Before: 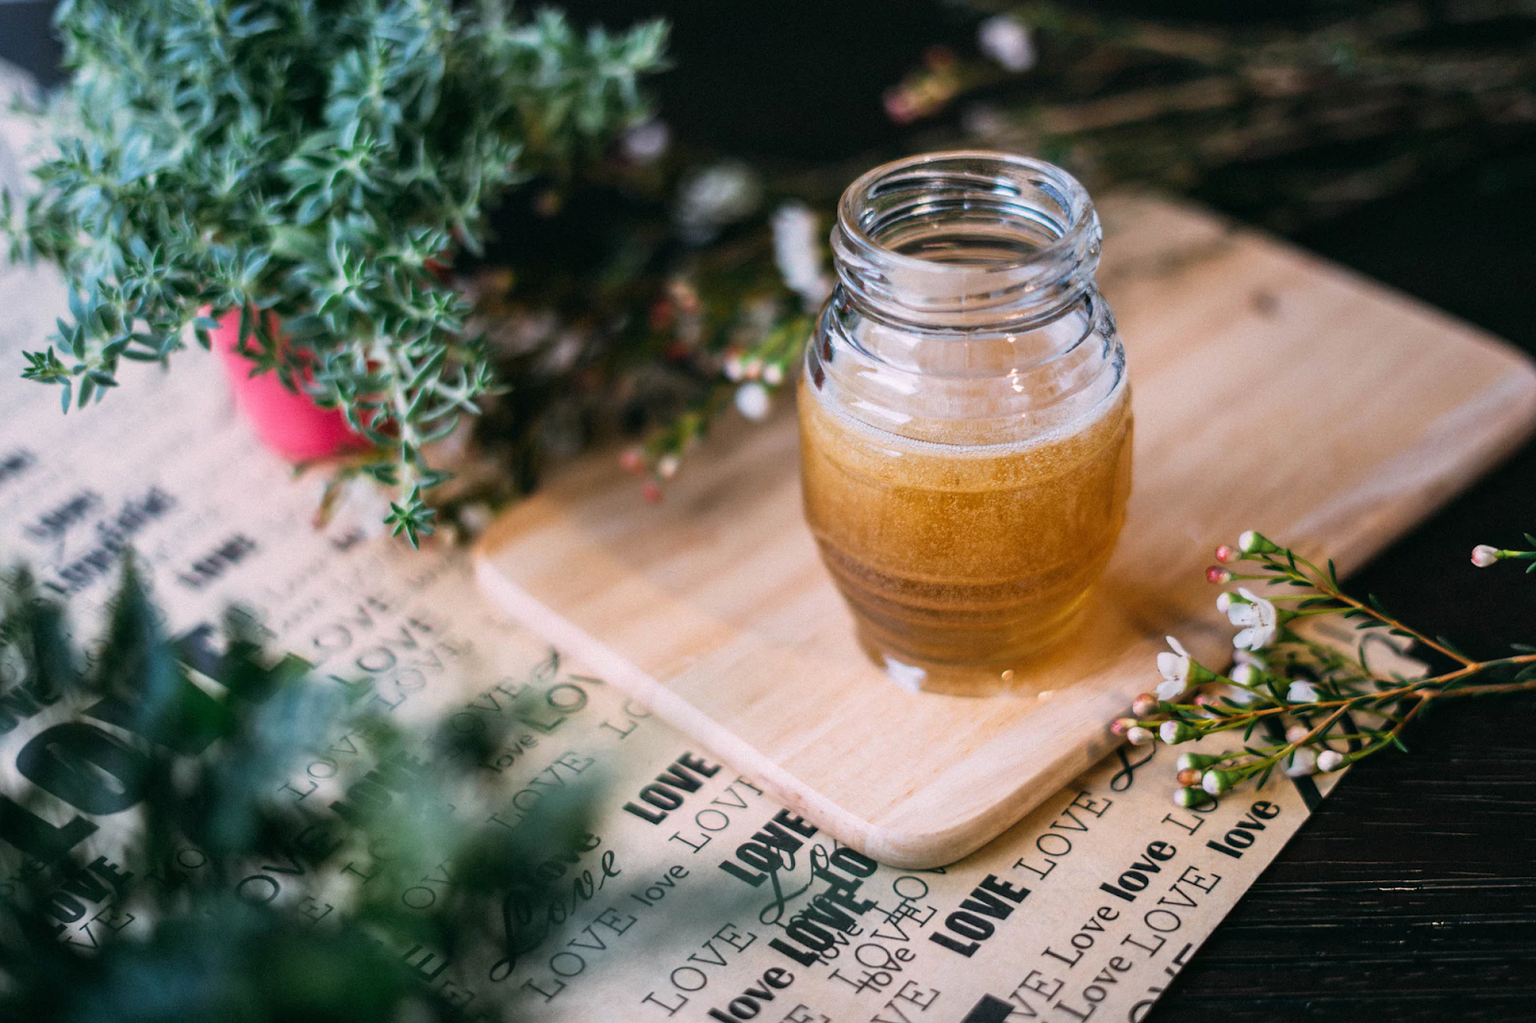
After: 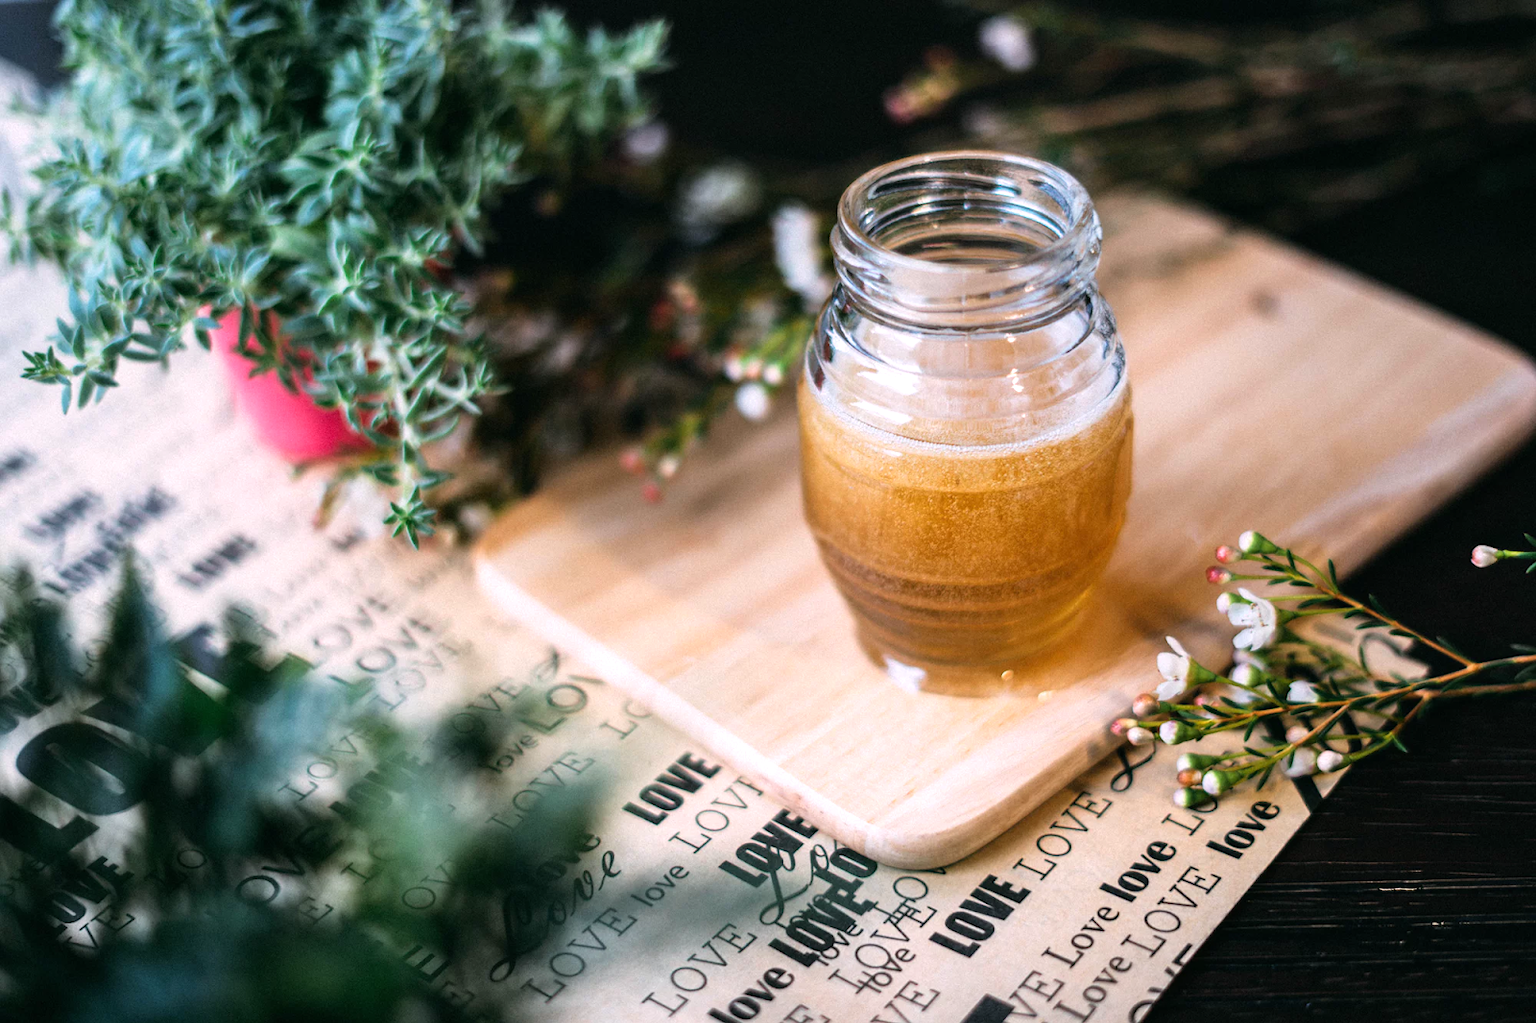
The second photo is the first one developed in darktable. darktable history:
tone equalizer: -8 EV -0.39 EV, -7 EV -0.392 EV, -6 EV -0.335 EV, -5 EV -0.235 EV, -3 EV 0.253 EV, -2 EV 0.345 EV, -1 EV 0.39 EV, +0 EV 0.397 EV, luminance estimator HSV value / RGB max
